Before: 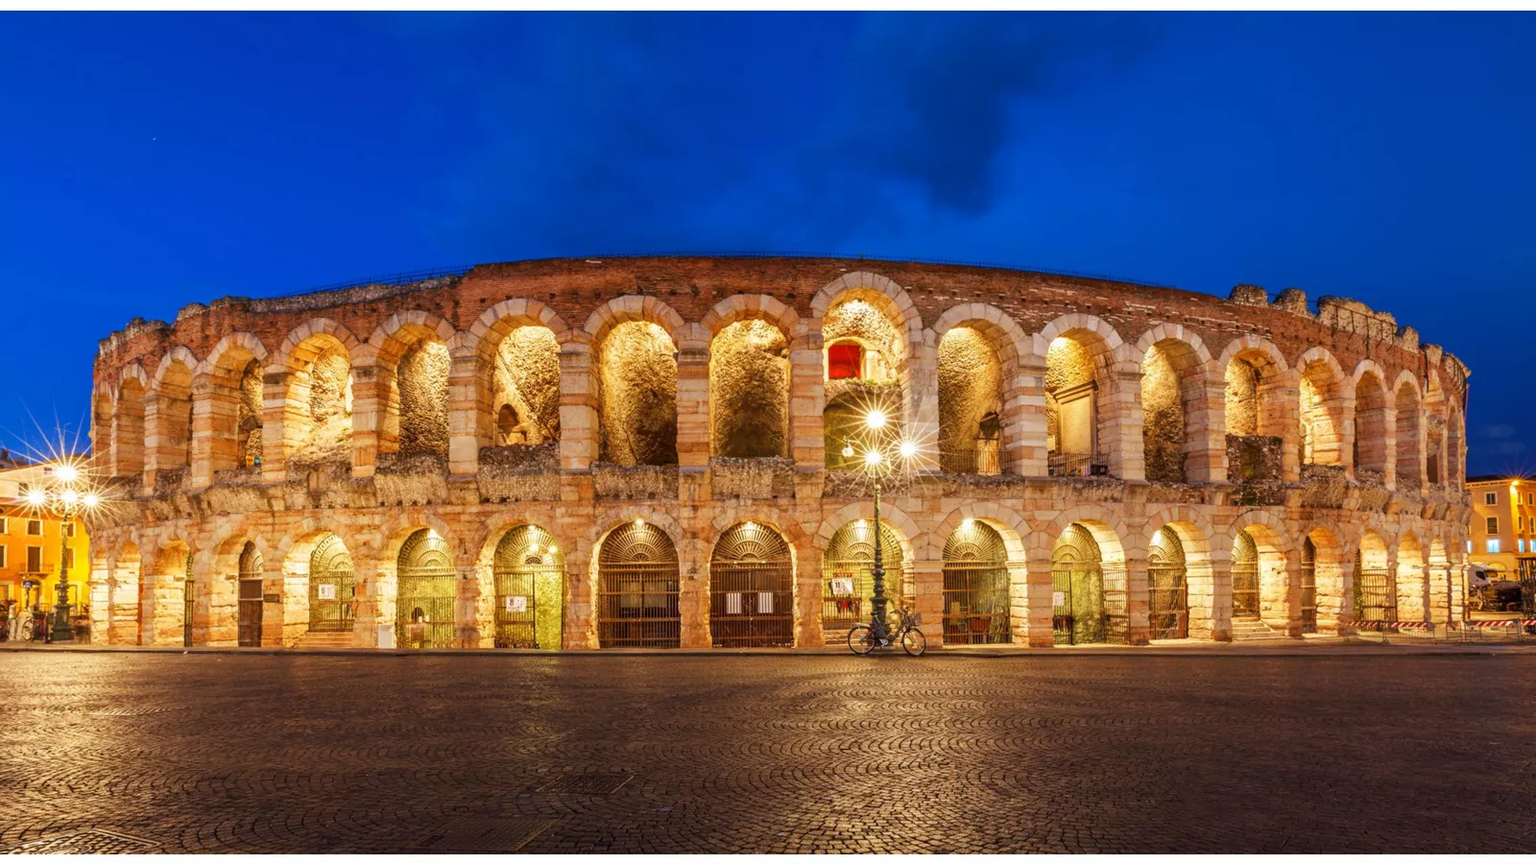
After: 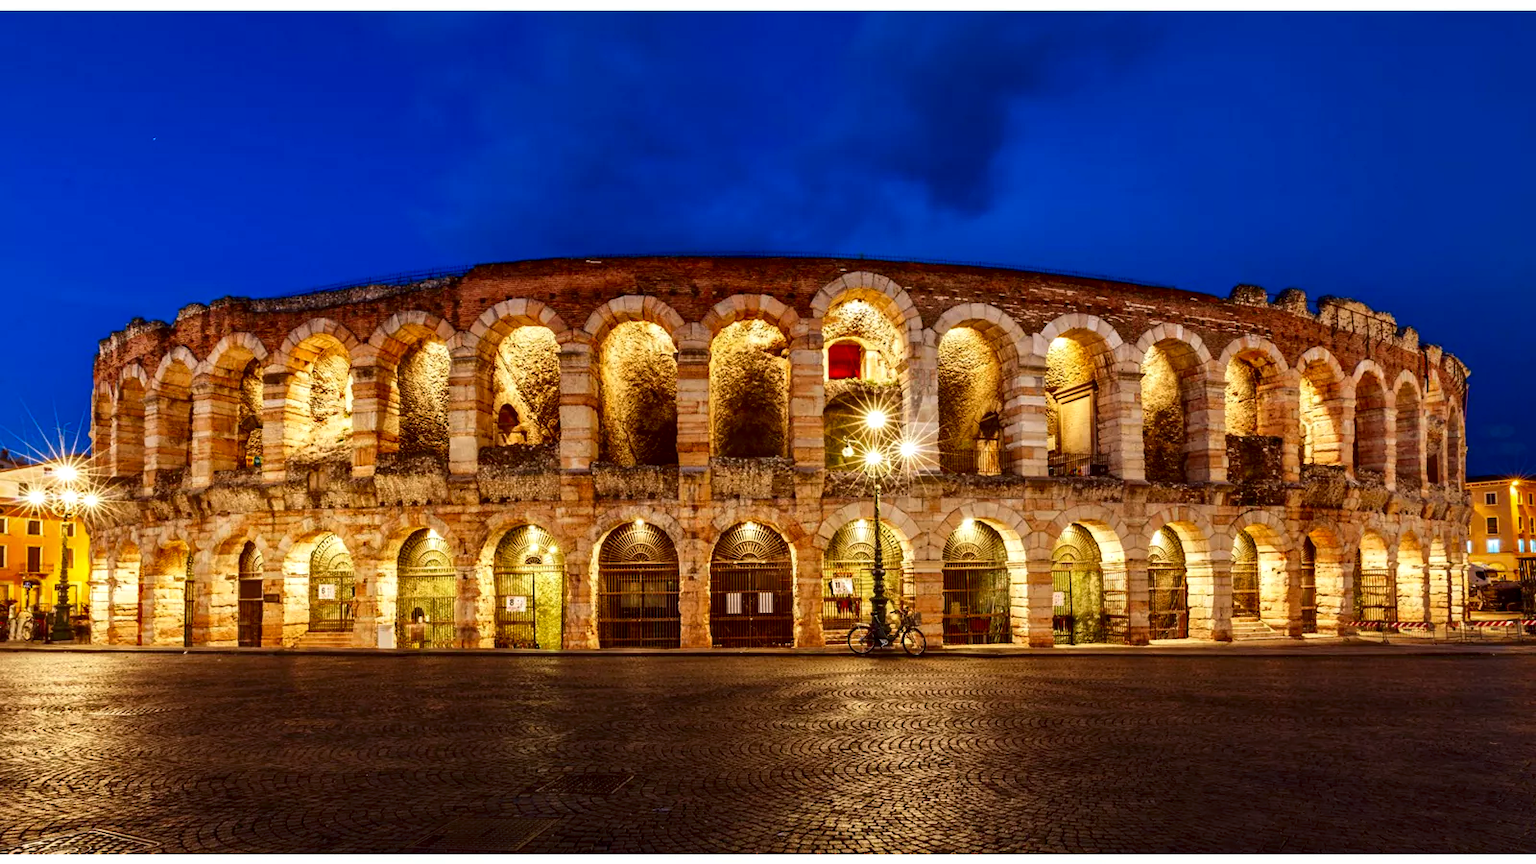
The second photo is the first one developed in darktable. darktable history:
contrast brightness saturation: contrast 0.07, brightness -0.14, saturation 0.11
local contrast: mode bilateral grid, contrast 25, coarseness 60, detail 151%, midtone range 0.2
